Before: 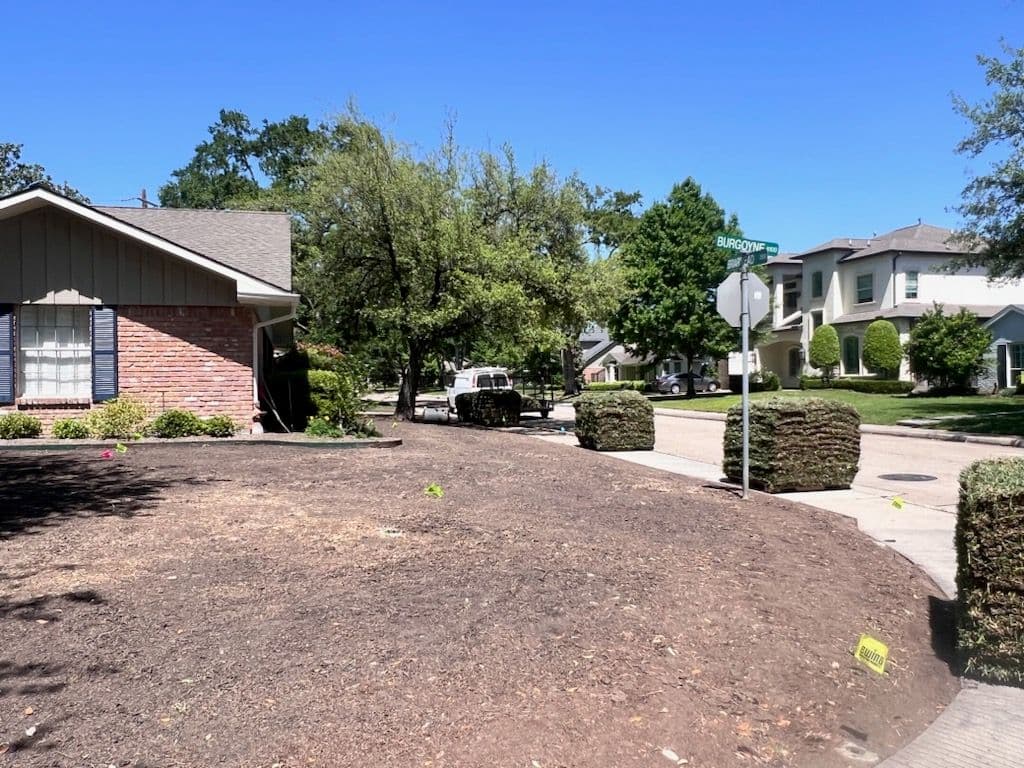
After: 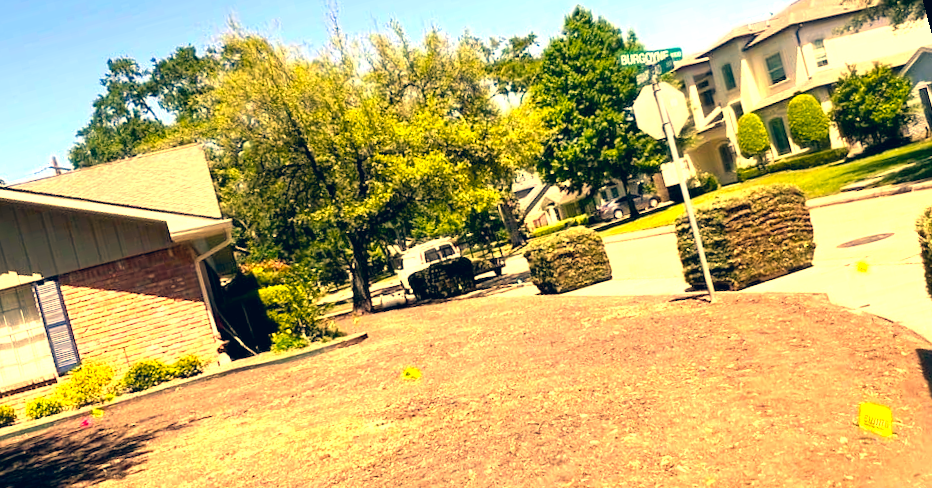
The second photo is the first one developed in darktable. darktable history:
rotate and perspective: rotation -14.8°, crop left 0.1, crop right 0.903, crop top 0.25, crop bottom 0.748
crop: left 1.743%, right 0.268%, bottom 2.011%
color balance rgb: perceptual saturation grading › global saturation 25%, global vibrance 20%
white balance: red 1.138, green 0.996, blue 0.812
color balance: mode lift, gamma, gain (sRGB), lift [0.97, 1, 1, 1], gamma [1.03, 1, 1, 1]
exposure: black level correction 0, exposure 1.2 EV, compensate exposure bias true, compensate highlight preservation false
color correction: highlights a* 10.32, highlights b* 14.66, shadows a* -9.59, shadows b* -15.02
